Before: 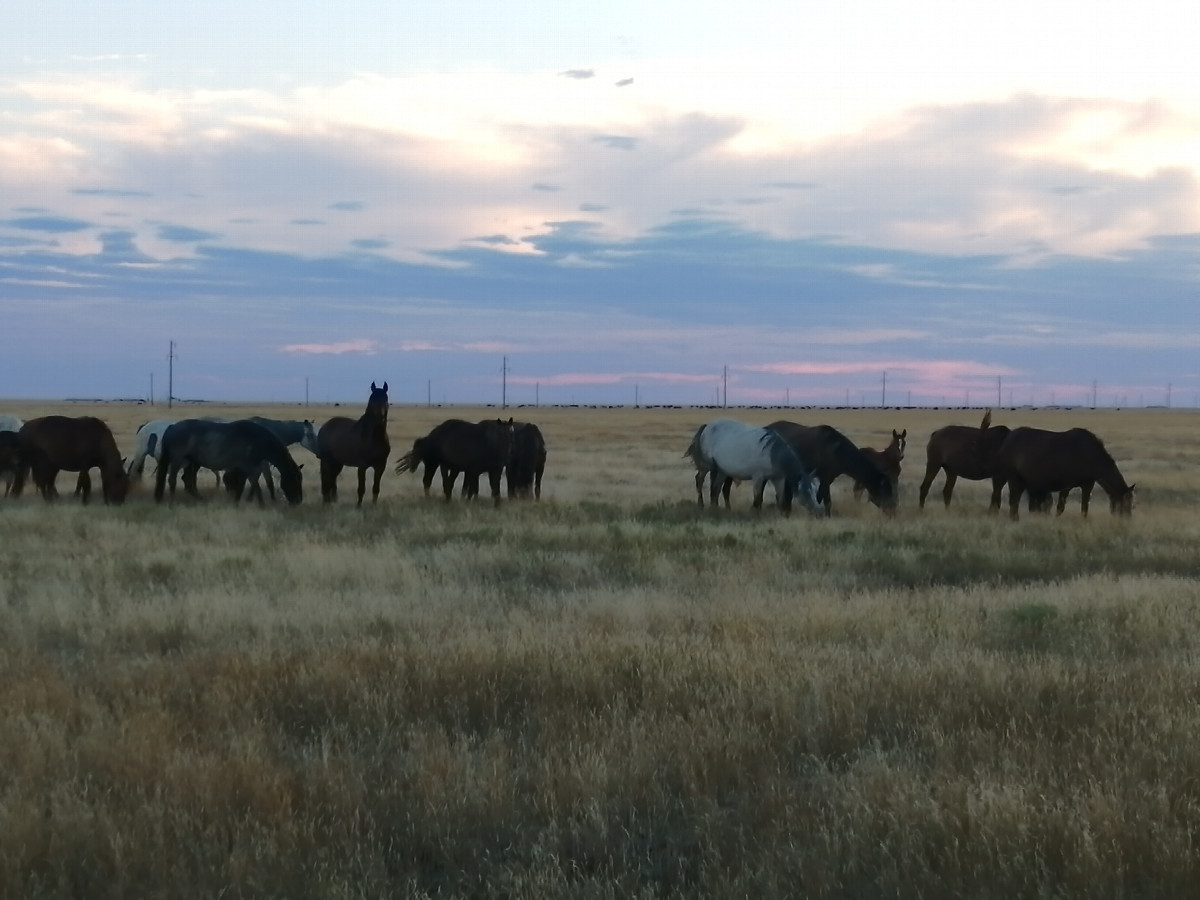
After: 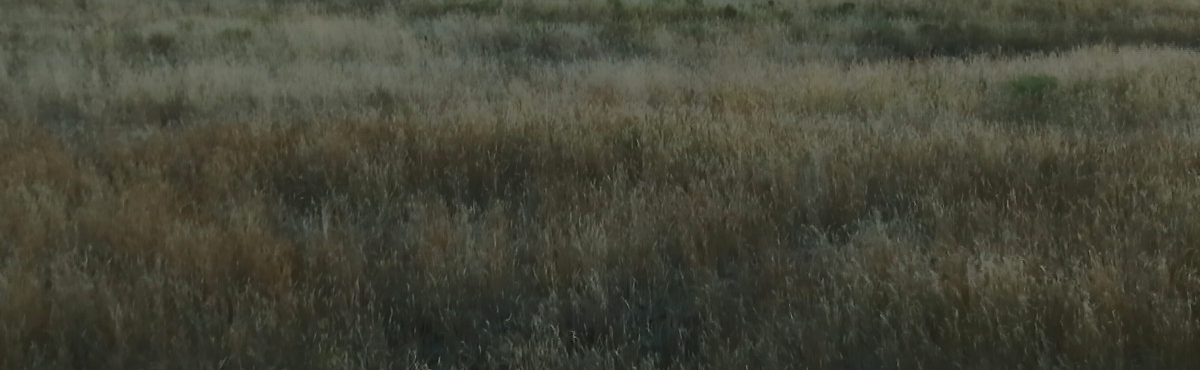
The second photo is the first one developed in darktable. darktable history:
crop and rotate: top 58.786%, bottom 0.003%
contrast brightness saturation: contrast 0.041, saturation 0.074
